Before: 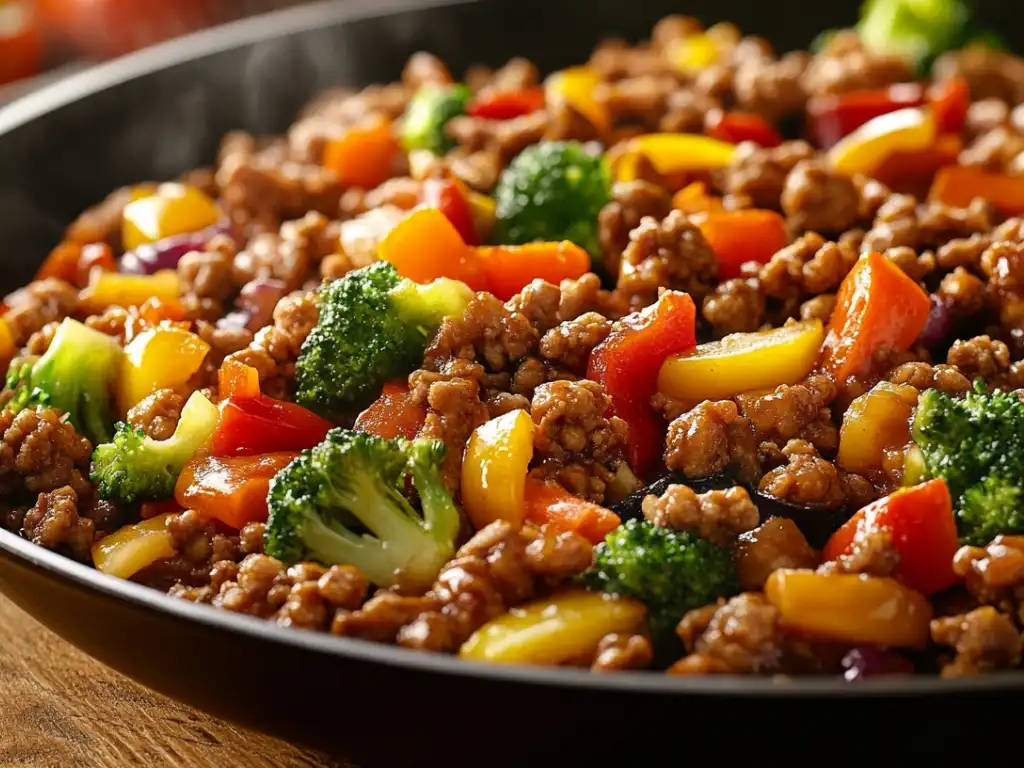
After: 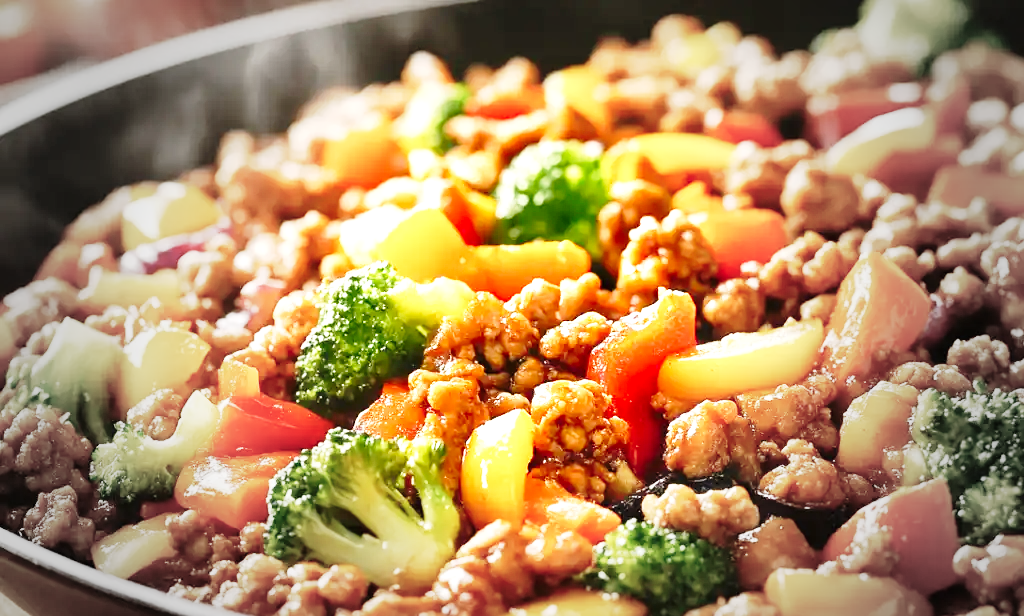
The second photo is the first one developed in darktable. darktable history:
exposure: black level correction 0, exposure 1.385 EV, compensate exposure bias true, compensate highlight preservation false
base curve: curves: ch0 [(0, 0) (0.028, 0.03) (0.121, 0.232) (0.46, 0.748) (0.859, 0.968) (1, 1)], preserve colors none
crop: bottom 19.713%
vignetting: fall-off start 33.19%, fall-off radius 64.38%, saturation -0.654, width/height ratio 0.96
